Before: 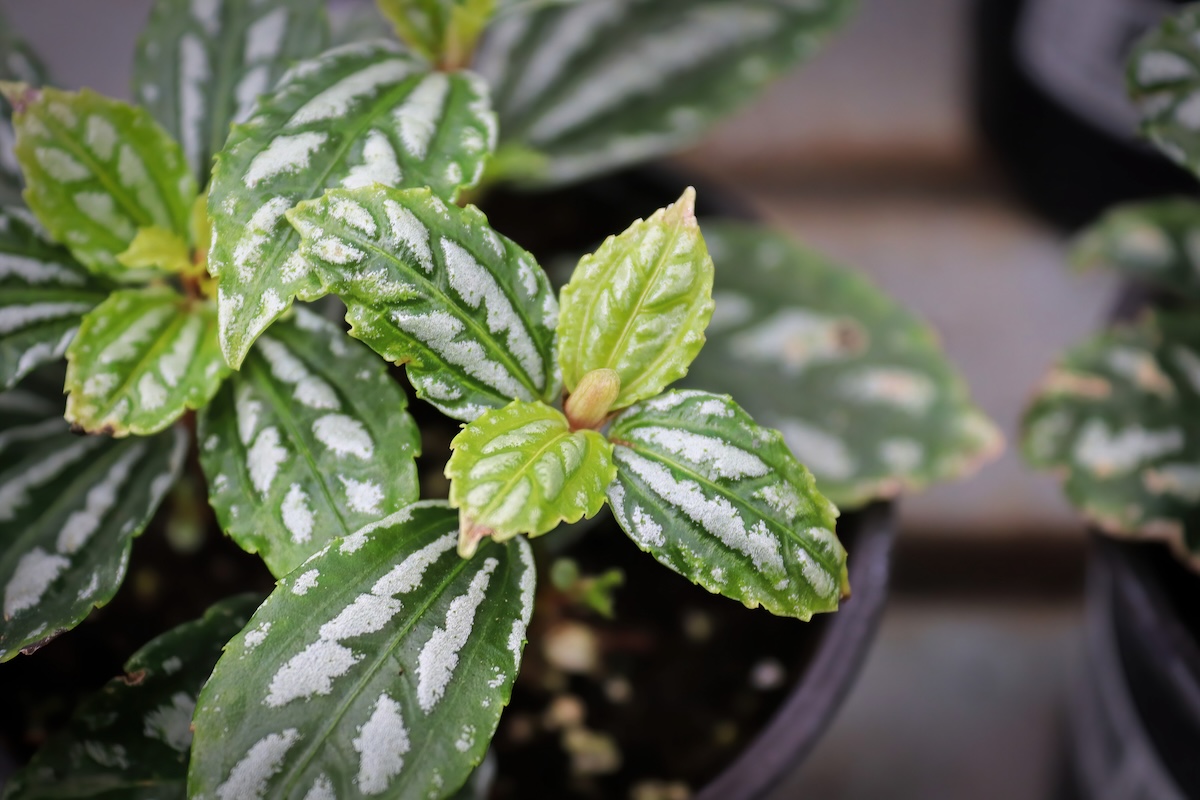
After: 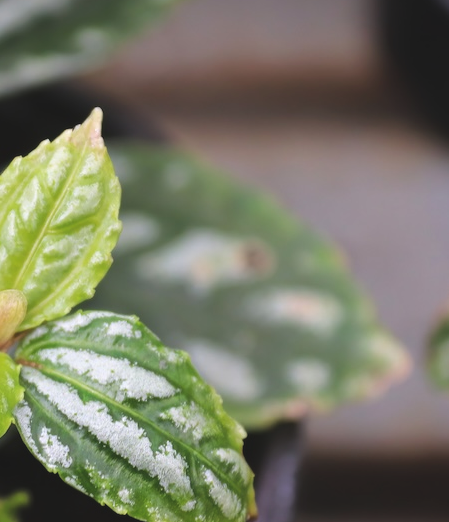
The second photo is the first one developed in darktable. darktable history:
tone equalizer: on, module defaults
crop and rotate: left 49.475%, top 10.089%, right 13.095%, bottom 24.562%
exposure: black level correction -0.009, exposure 0.068 EV, compensate highlight preservation false
